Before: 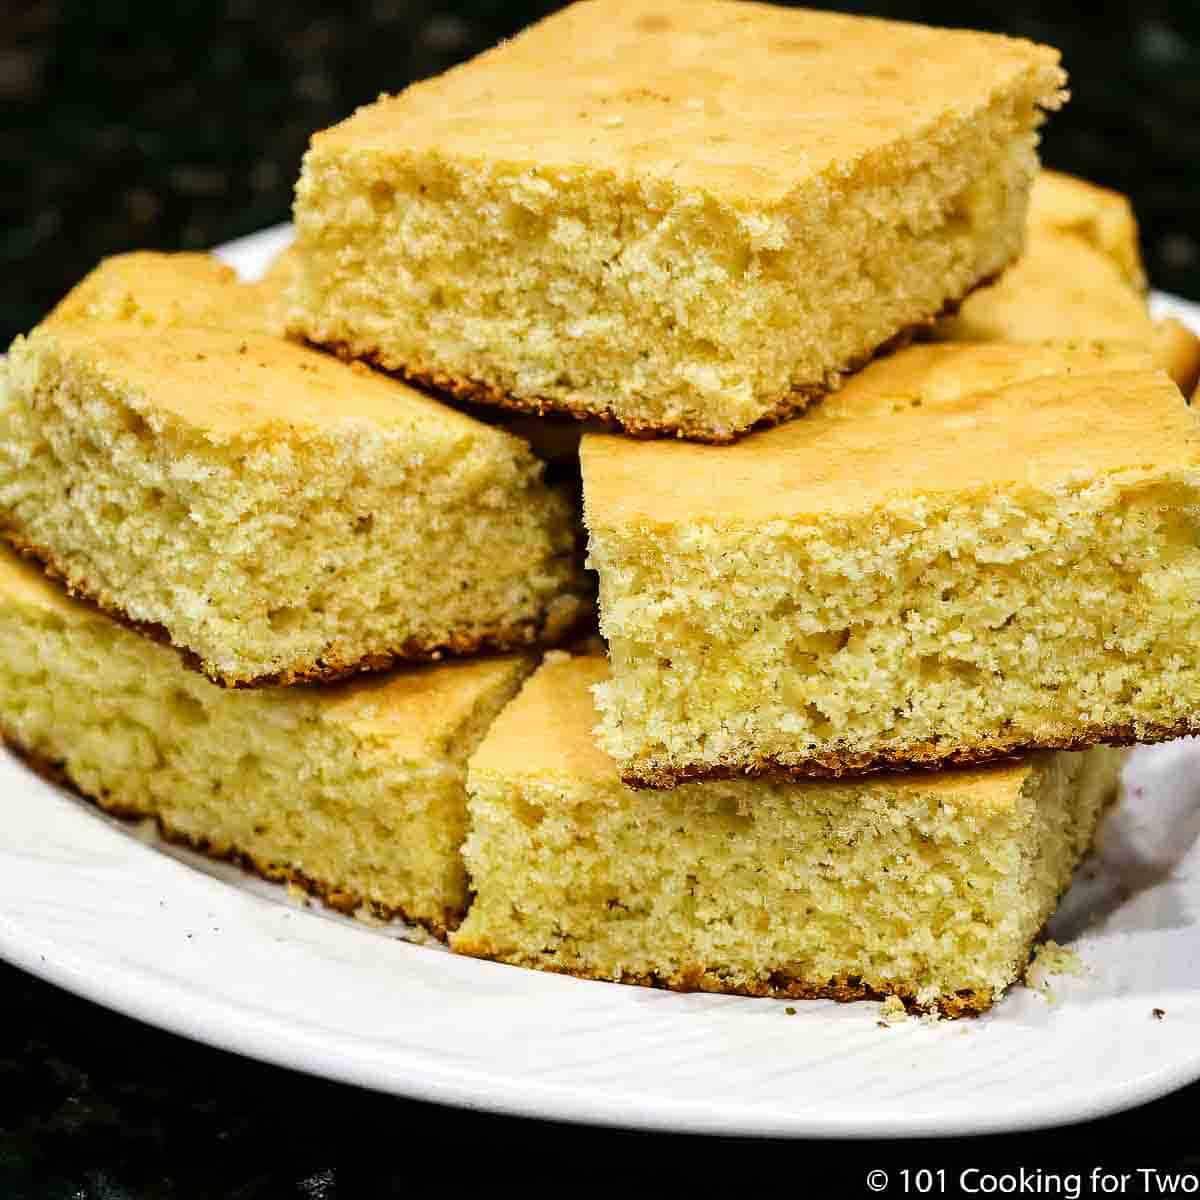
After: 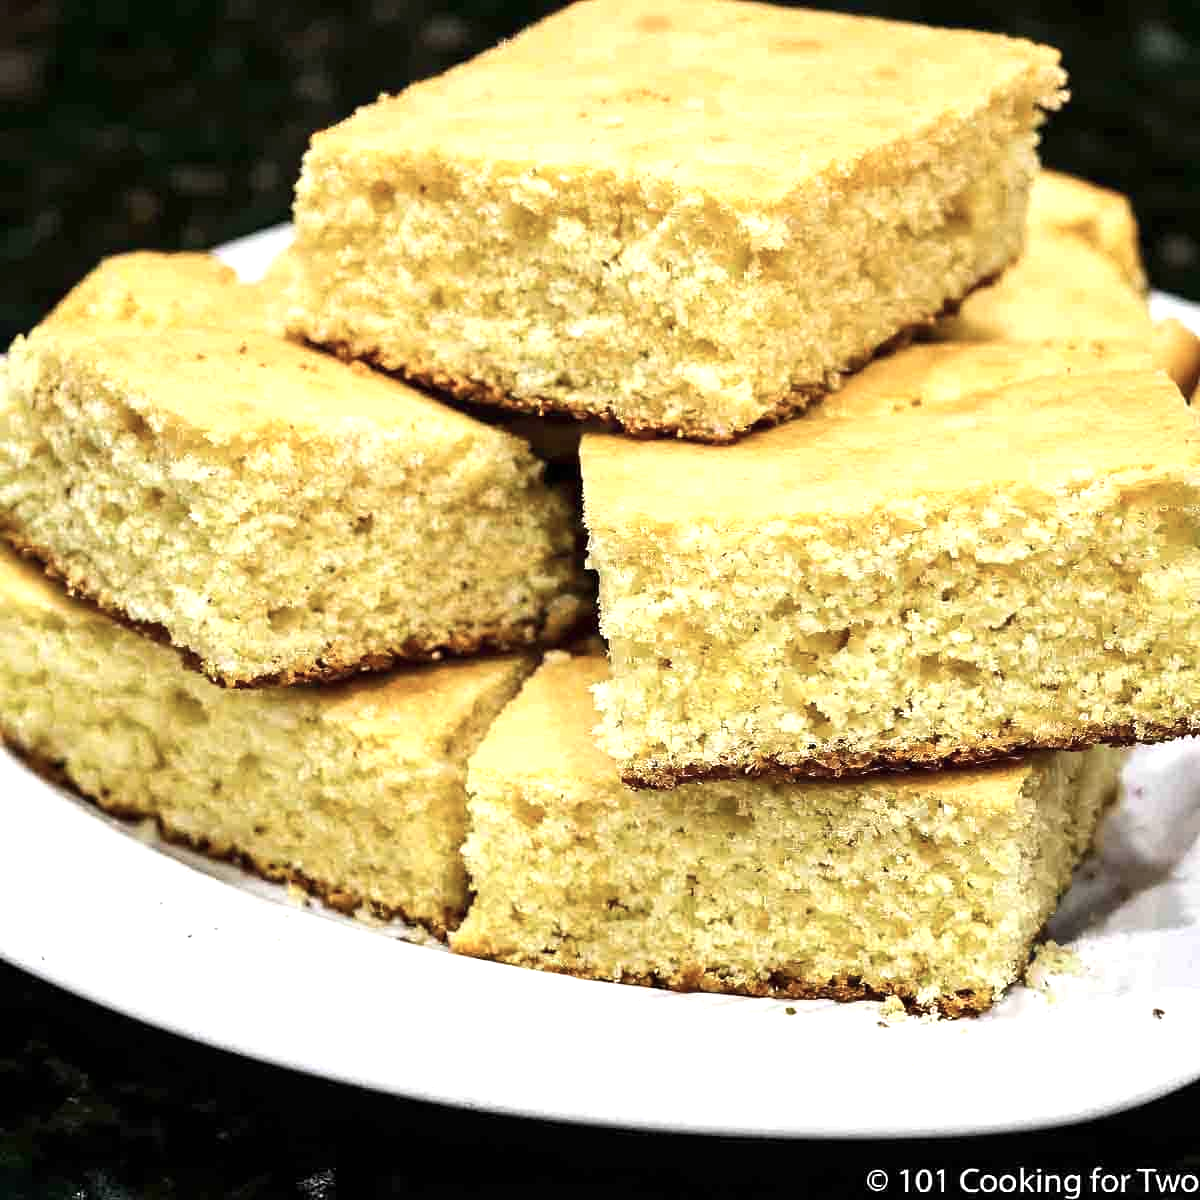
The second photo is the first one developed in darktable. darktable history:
exposure: exposure 0.6 EV, compensate highlight preservation false
contrast brightness saturation: contrast 0.06, brightness -0.01, saturation -0.23
